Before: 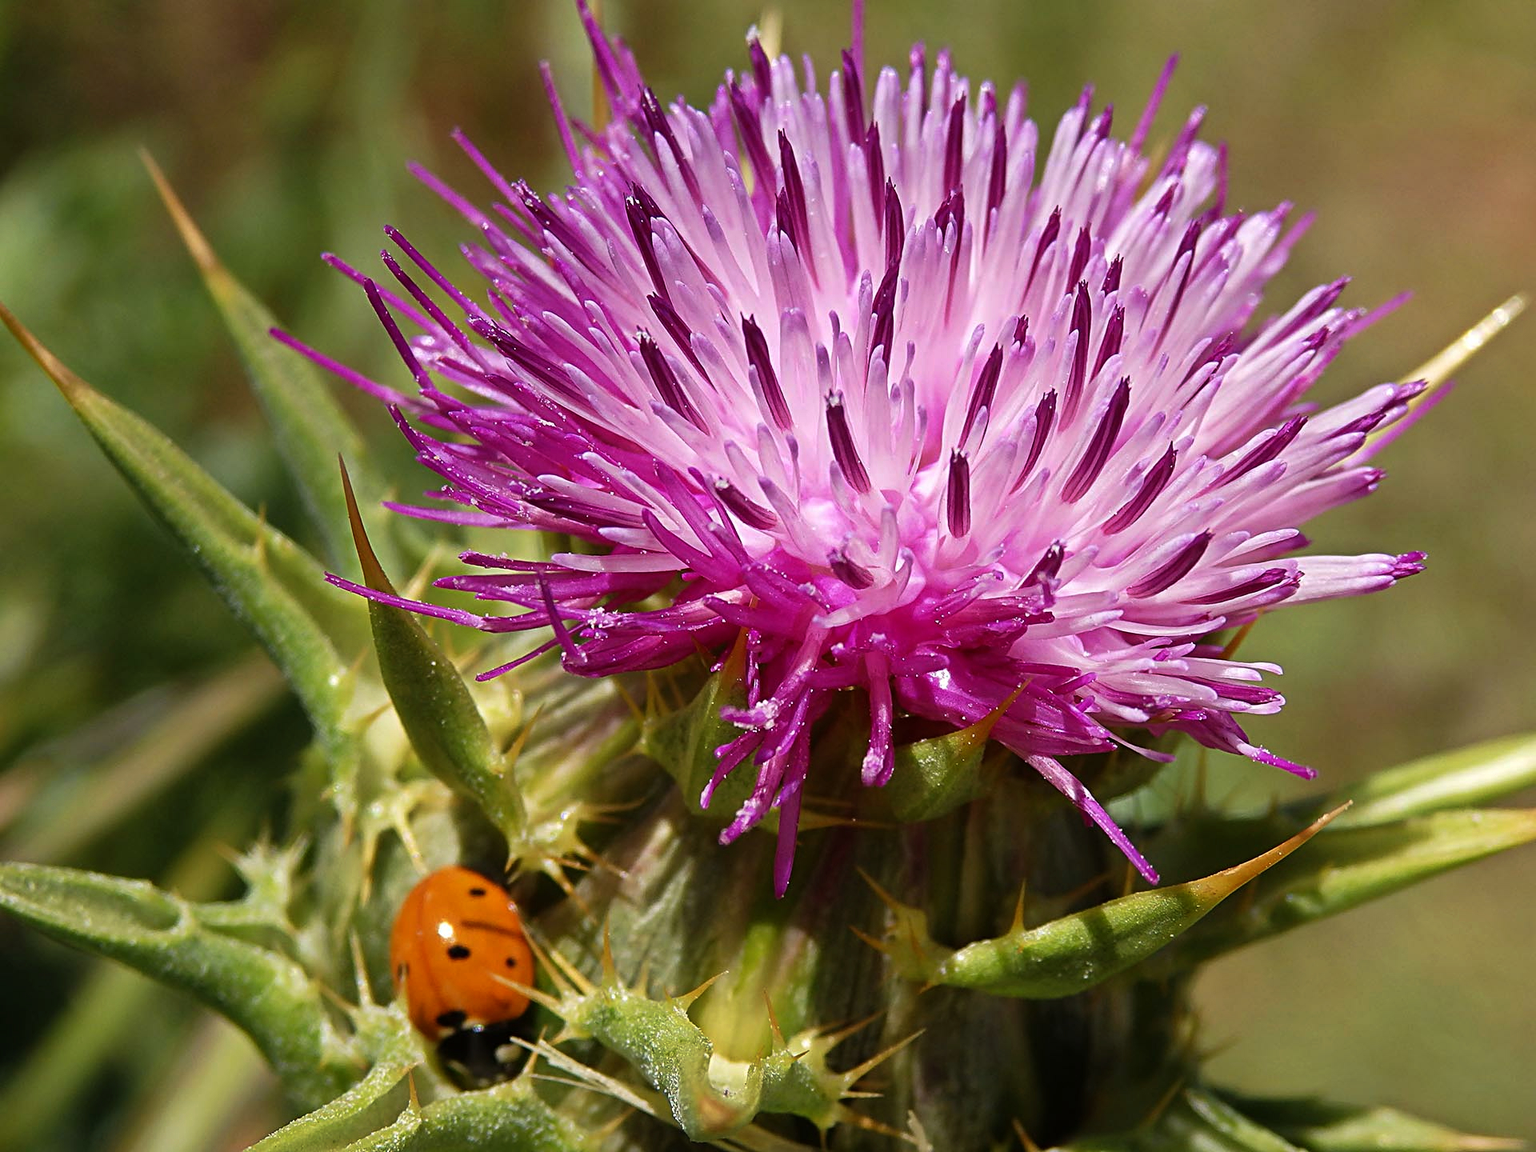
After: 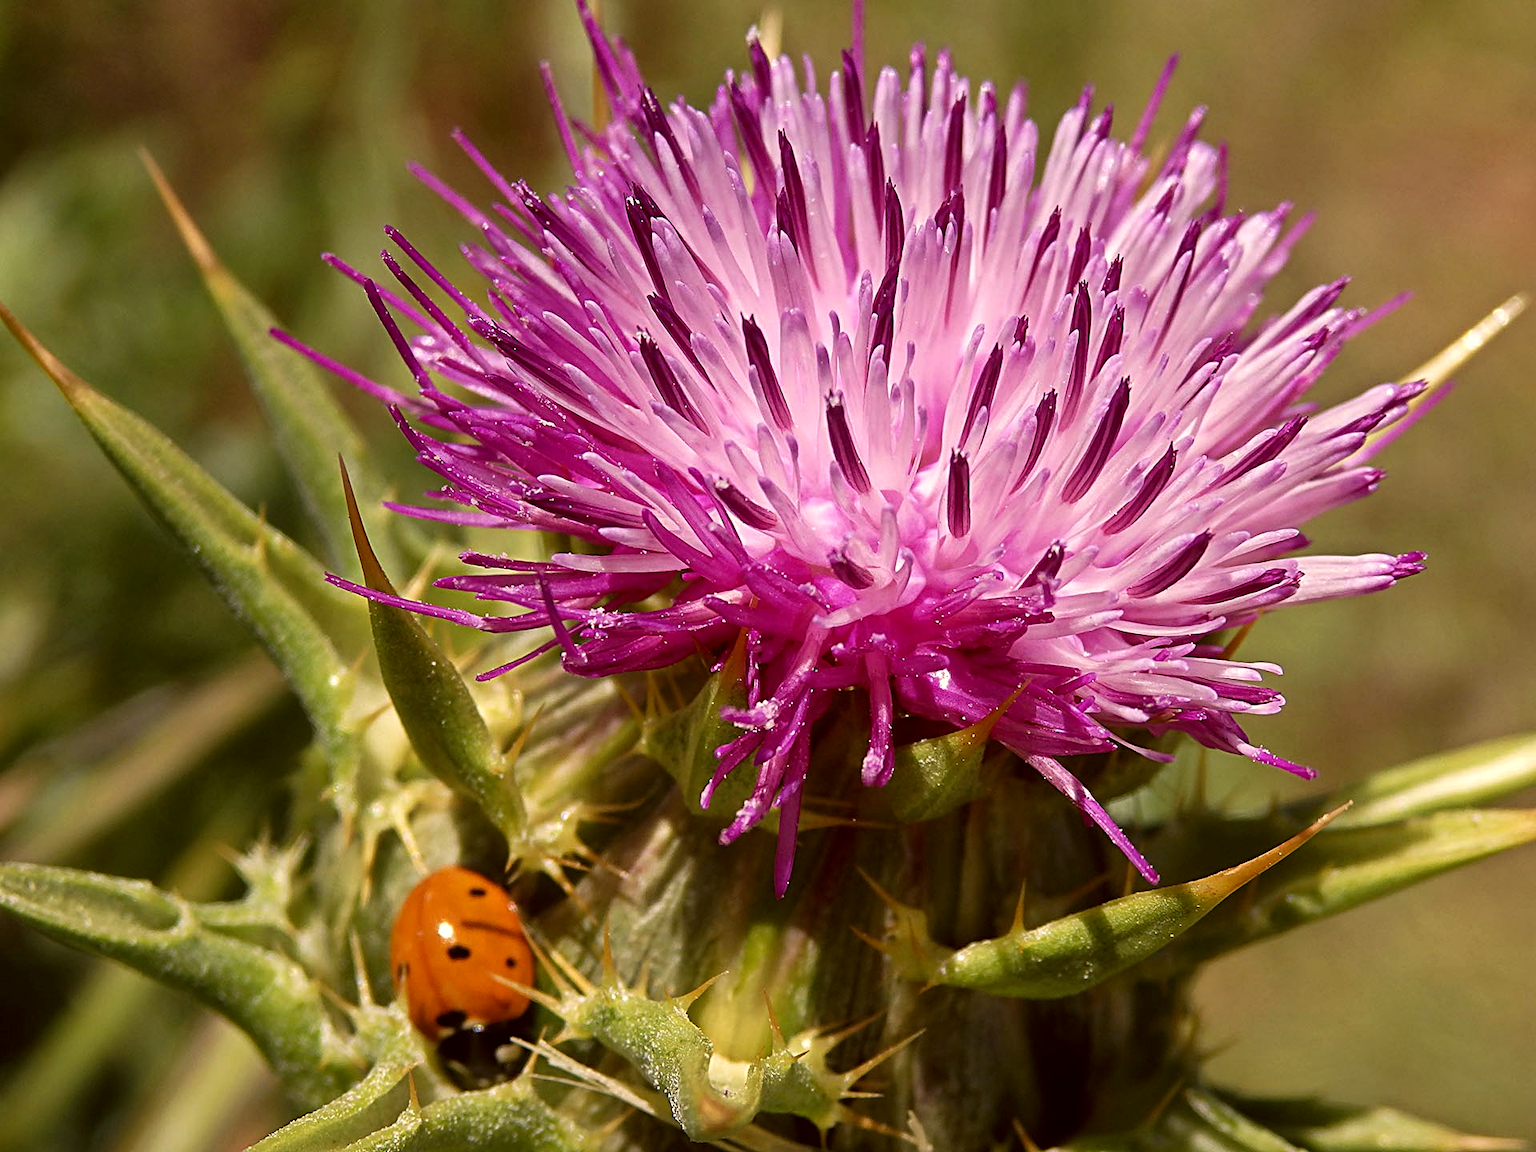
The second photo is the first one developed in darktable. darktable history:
local contrast: highlights 106%, shadows 98%, detail 119%, midtone range 0.2
color correction: highlights a* 6.15, highlights b* 8.35, shadows a* 6.02, shadows b* 7.12, saturation 0.915
